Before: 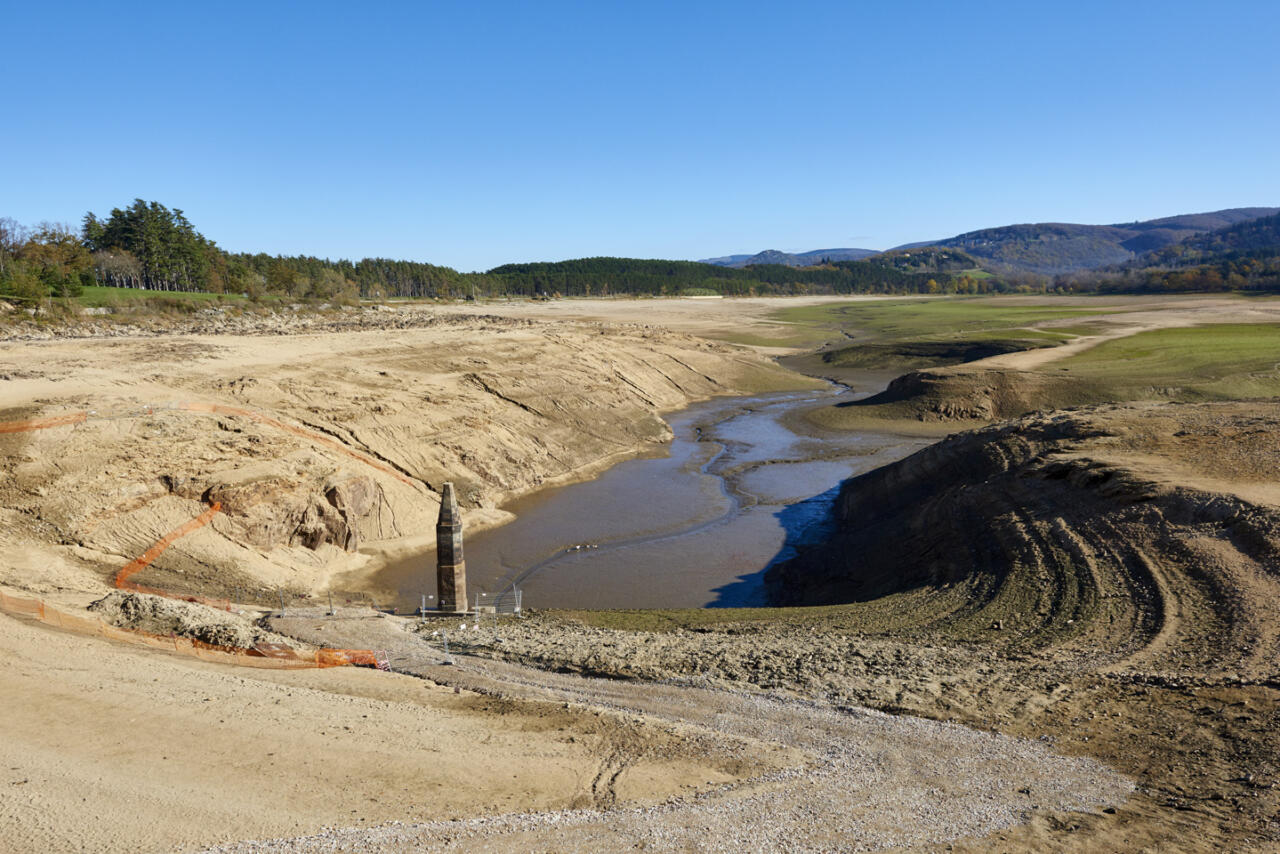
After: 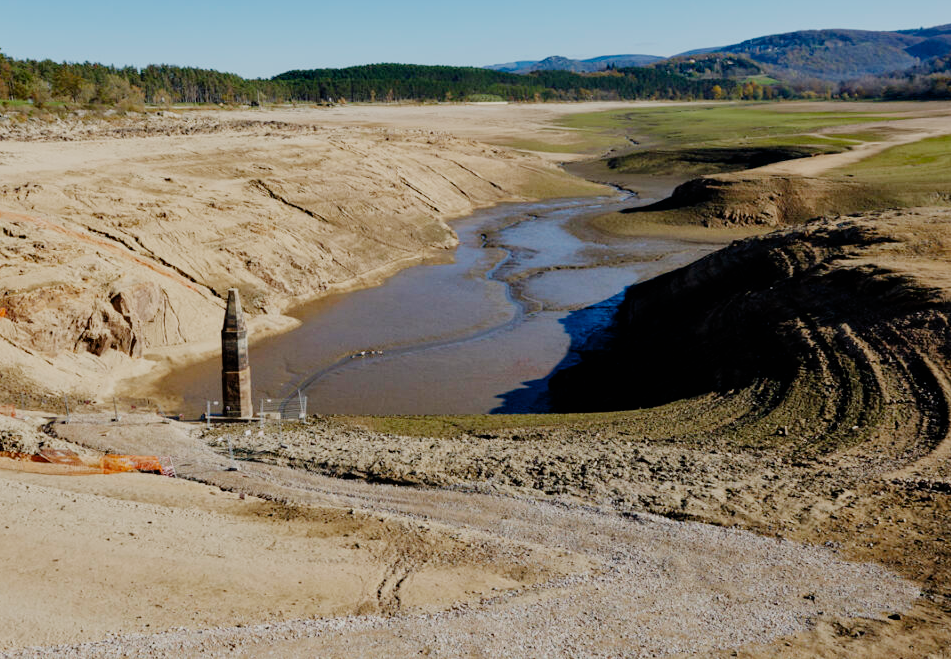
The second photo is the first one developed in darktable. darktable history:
crop: left 16.855%, top 22.821%, right 8.783%
filmic rgb: black relative exposure -8.55 EV, white relative exposure 5.56 EV, hardness 3.36, contrast 1.02, add noise in highlights 0.001, preserve chrominance no, color science v3 (2019), use custom middle-gray values true, contrast in highlights soft
